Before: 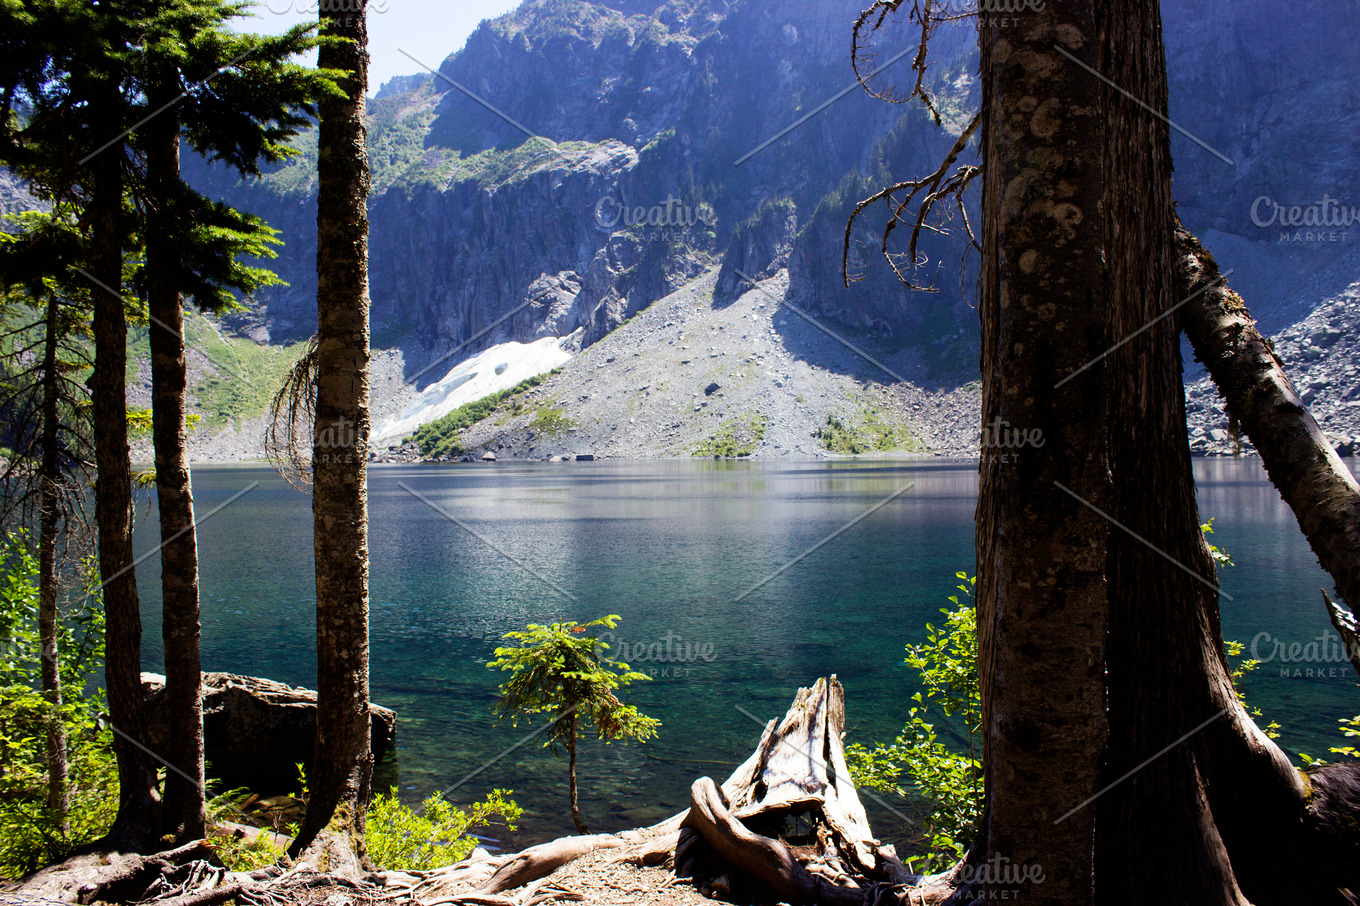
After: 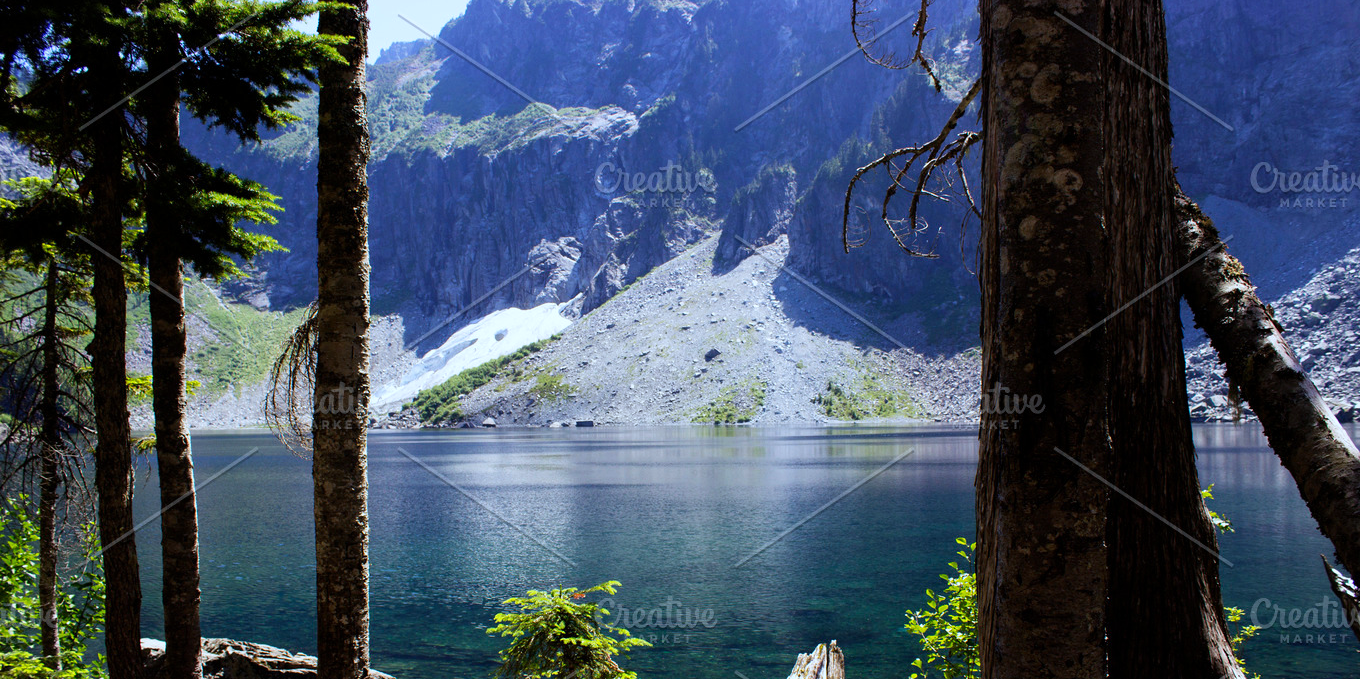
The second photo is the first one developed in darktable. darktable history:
white balance: red 0.924, blue 1.095
crop: top 3.857%, bottom 21.132%
